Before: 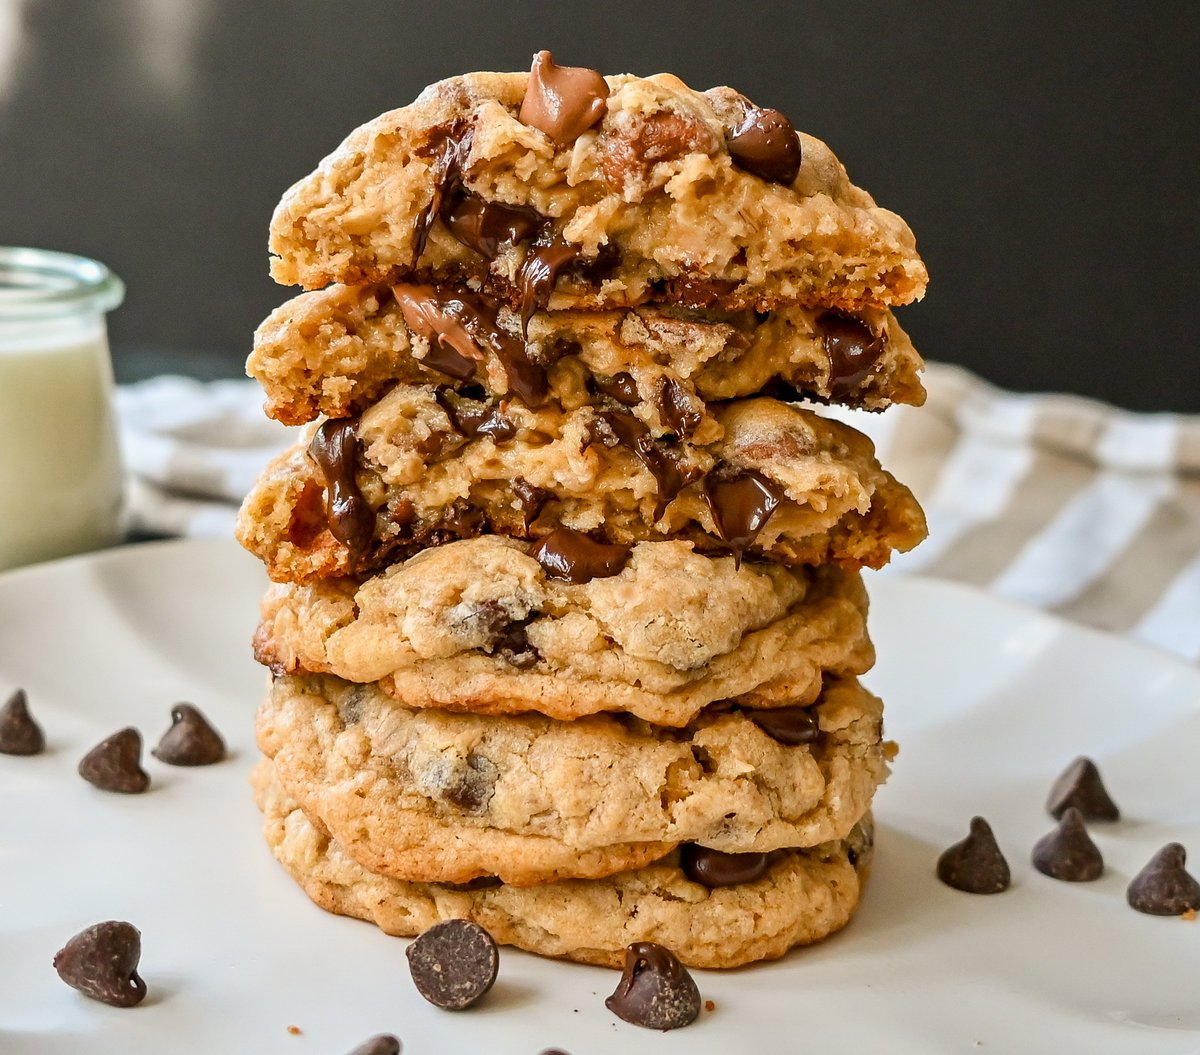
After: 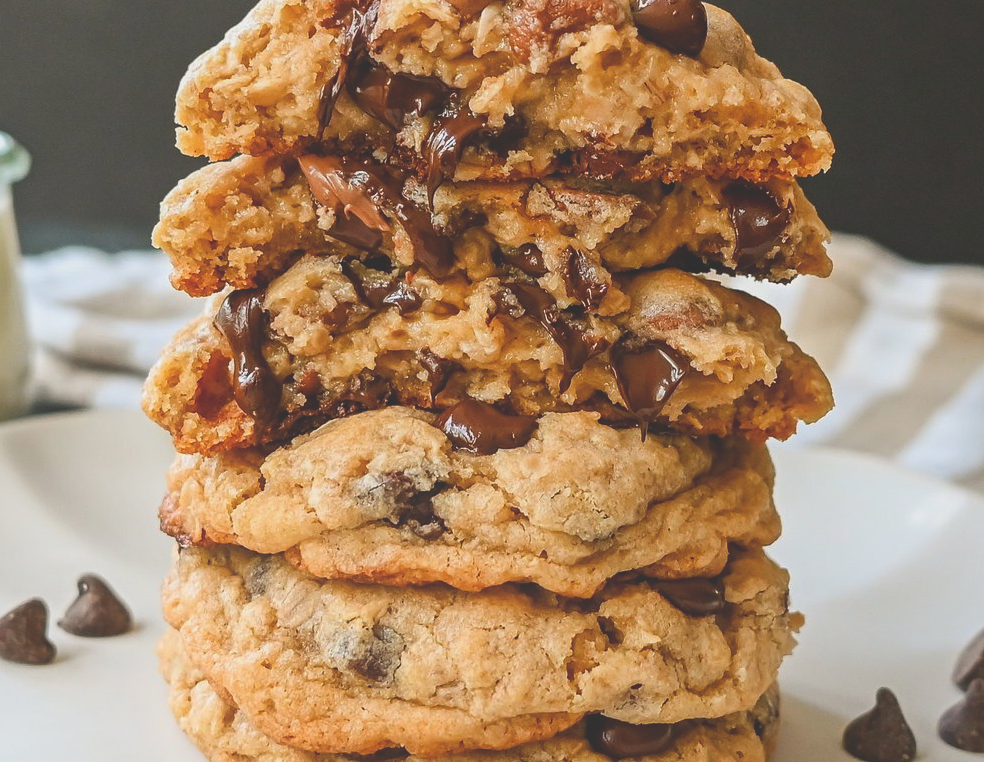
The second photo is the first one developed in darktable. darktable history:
contrast equalizer: octaves 7, y [[0.439, 0.44, 0.442, 0.457, 0.493, 0.498], [0.5 ×6], [0.5 ×6], [0 ×6], [0 ×6]], mix 0.576
crop: left 7.874%, top 12.278%, right 10.079%, bottom 15.476%
exposure: black level correction -0.022, exposure -0.038 EV, compensate highlight preservation false
